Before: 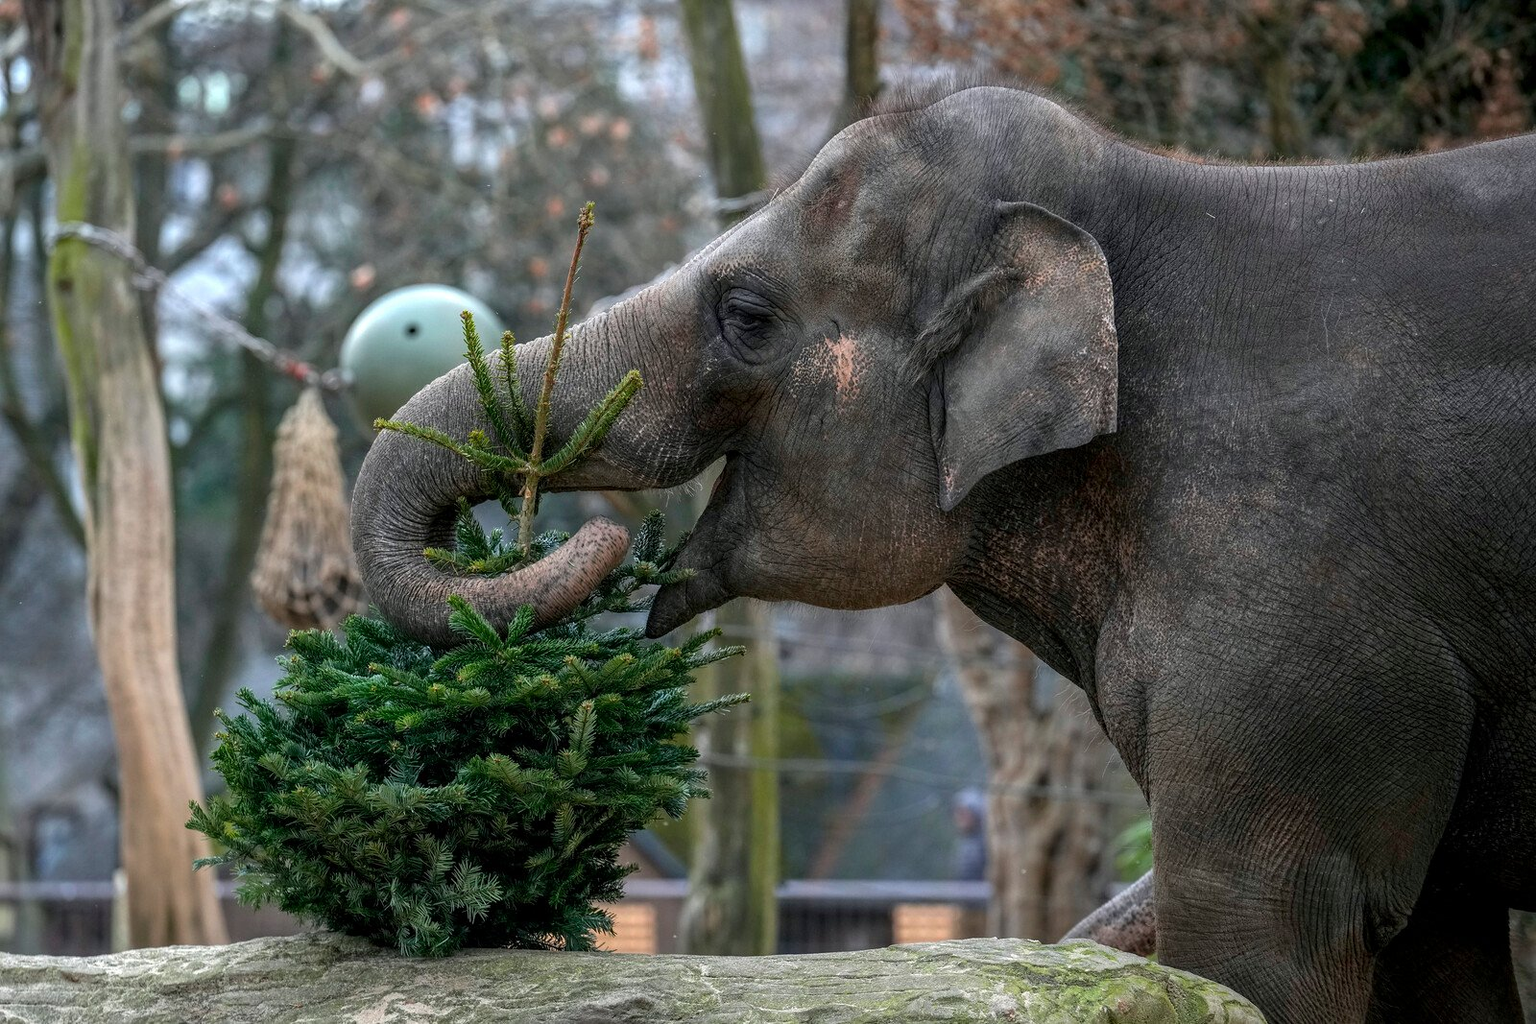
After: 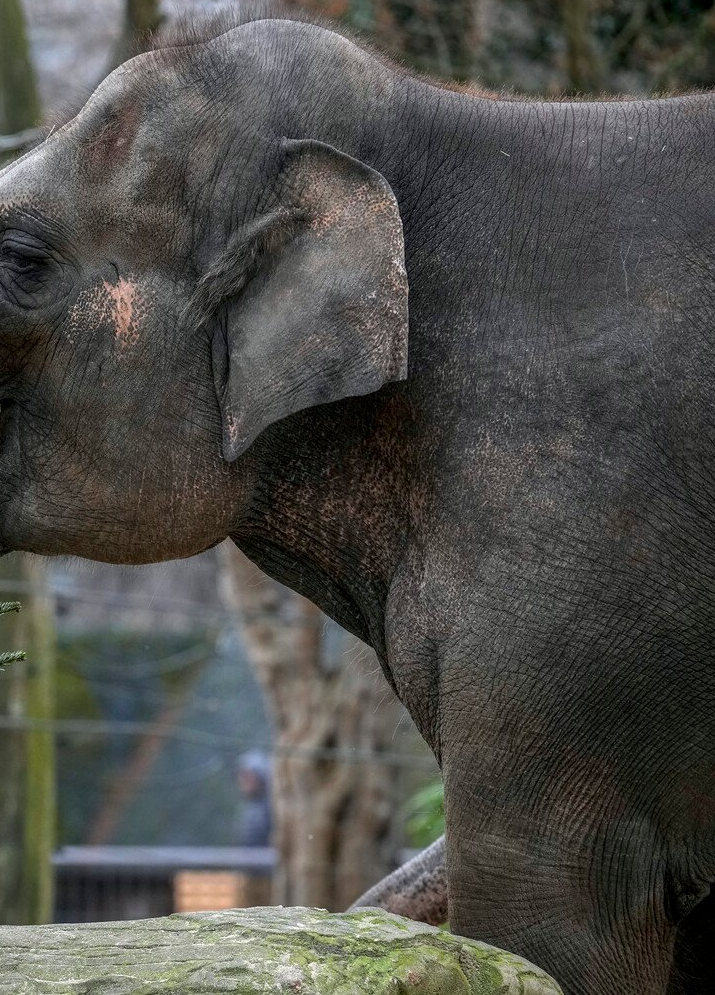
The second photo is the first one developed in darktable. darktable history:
exposure: exposure 0.014 EV, compensate exposure bias true, compensate highlight preservation false
crop: left 47.297%, top 6.692%, right 7.957%
